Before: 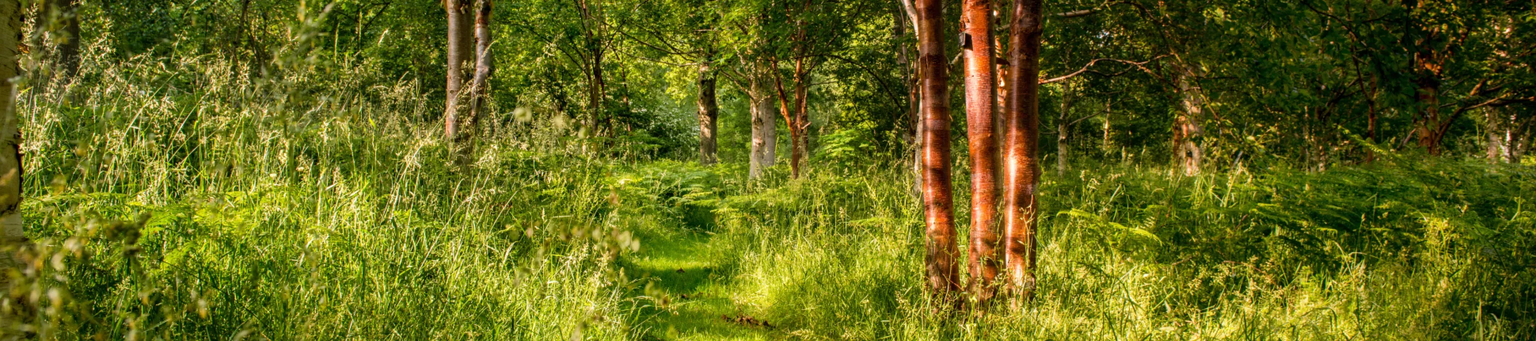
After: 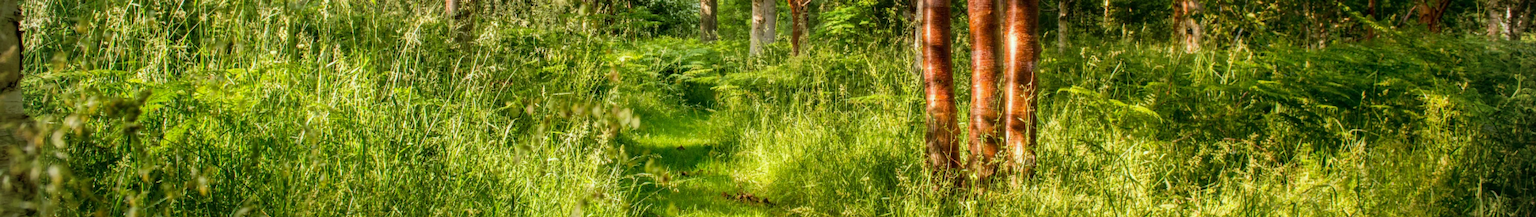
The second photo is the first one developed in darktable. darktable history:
color correction: highlights a* -6.48, highlights b* 0.593
vignetting: fall-off start 89.1%, fall-off radius 43.12%, width/height ratio 1.159
crop and rotate: top 36.135%
